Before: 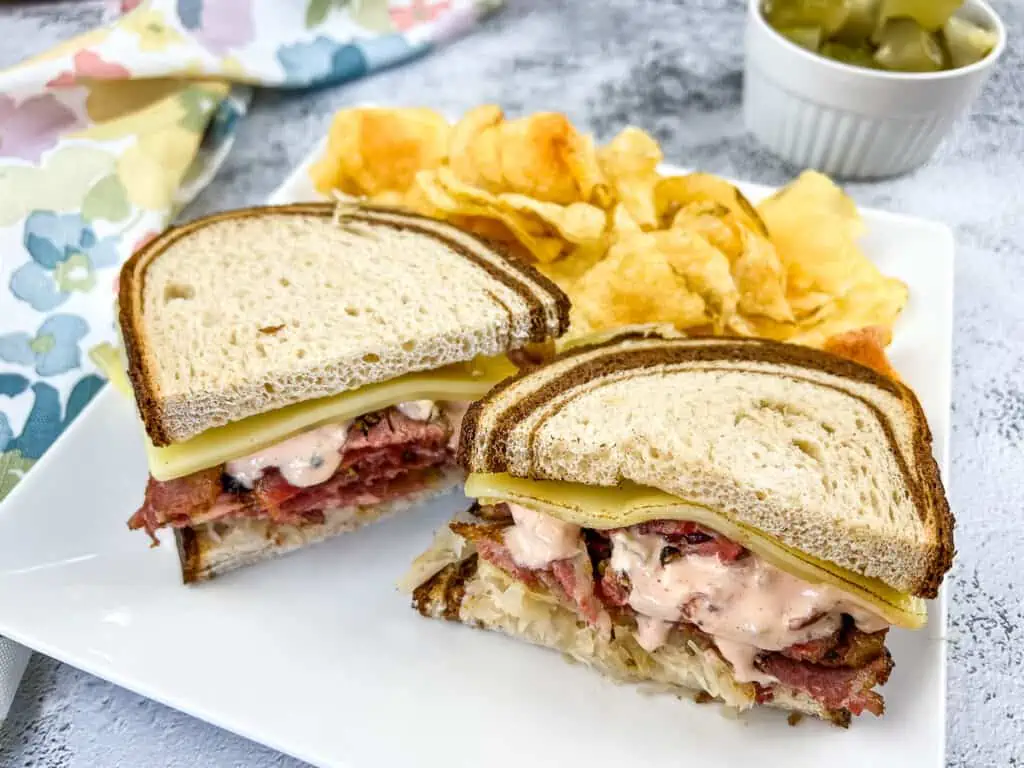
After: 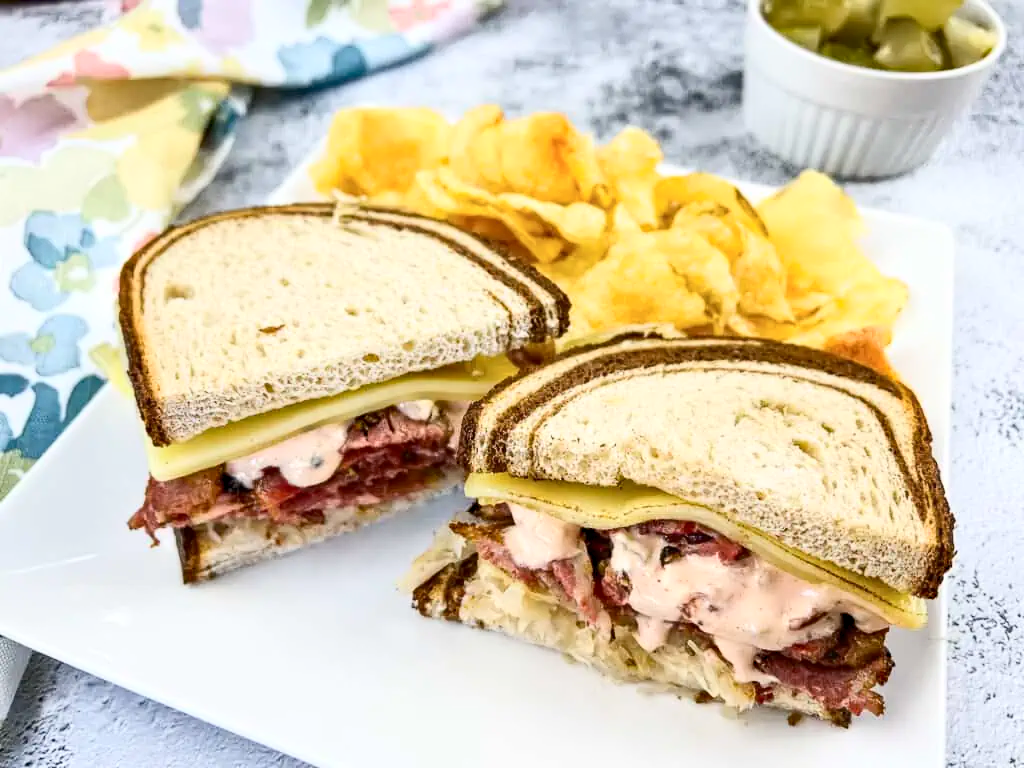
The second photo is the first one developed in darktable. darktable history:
haze removal: compatibility mode true, adaptive false
contrast brightness saturation: contrast 0.238, brightness 0.086
